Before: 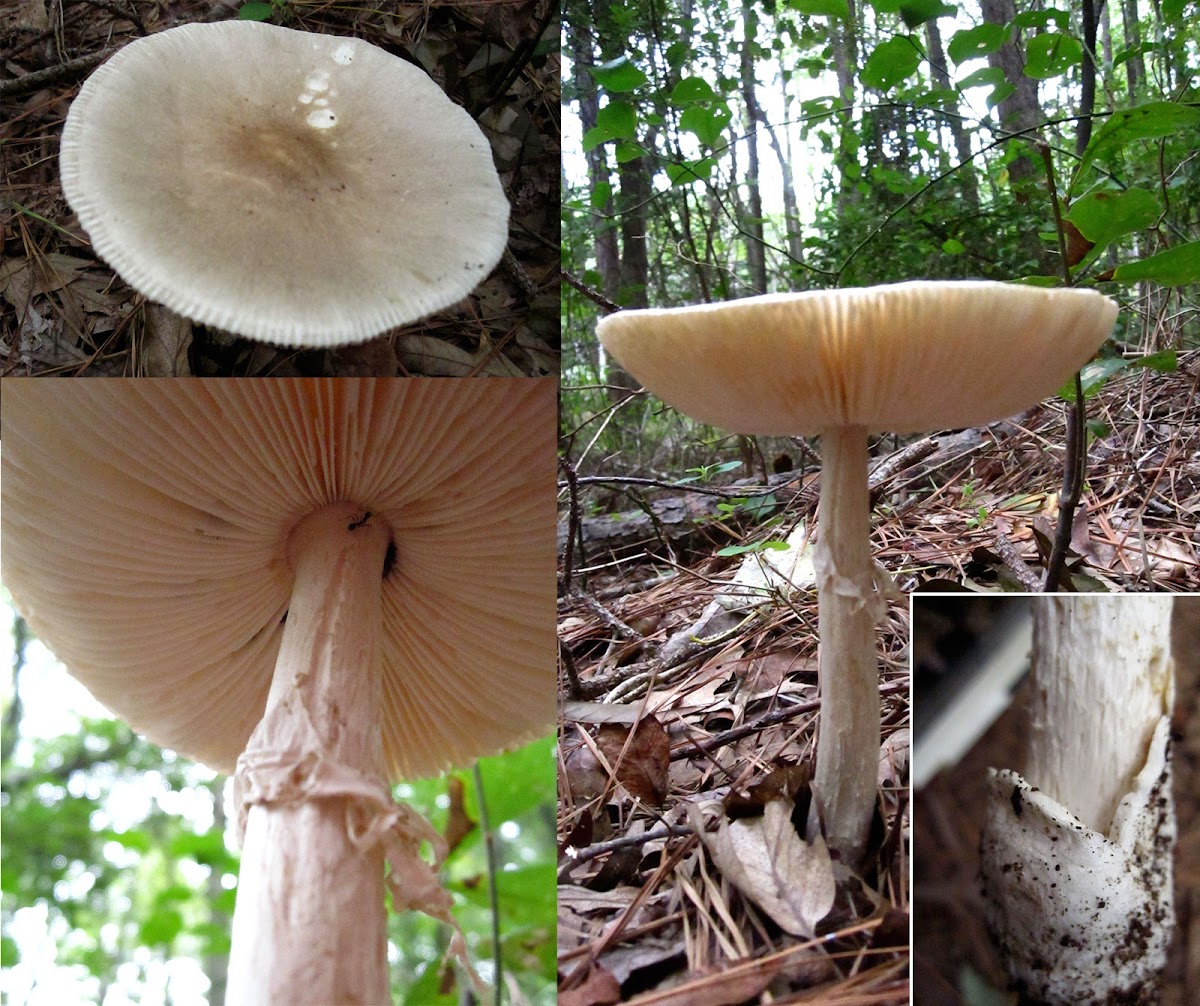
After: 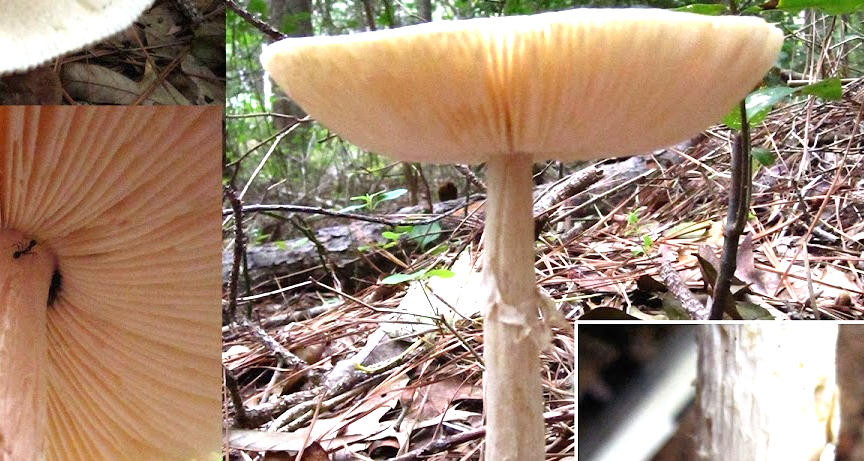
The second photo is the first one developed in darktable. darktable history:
exposure: black level correction 0, exposure 1.125 EV, compensate exposure bias true, compensate highlight preservation false
crop and rotate: left 27.938%, top 27.046%, bottom 27.046%
